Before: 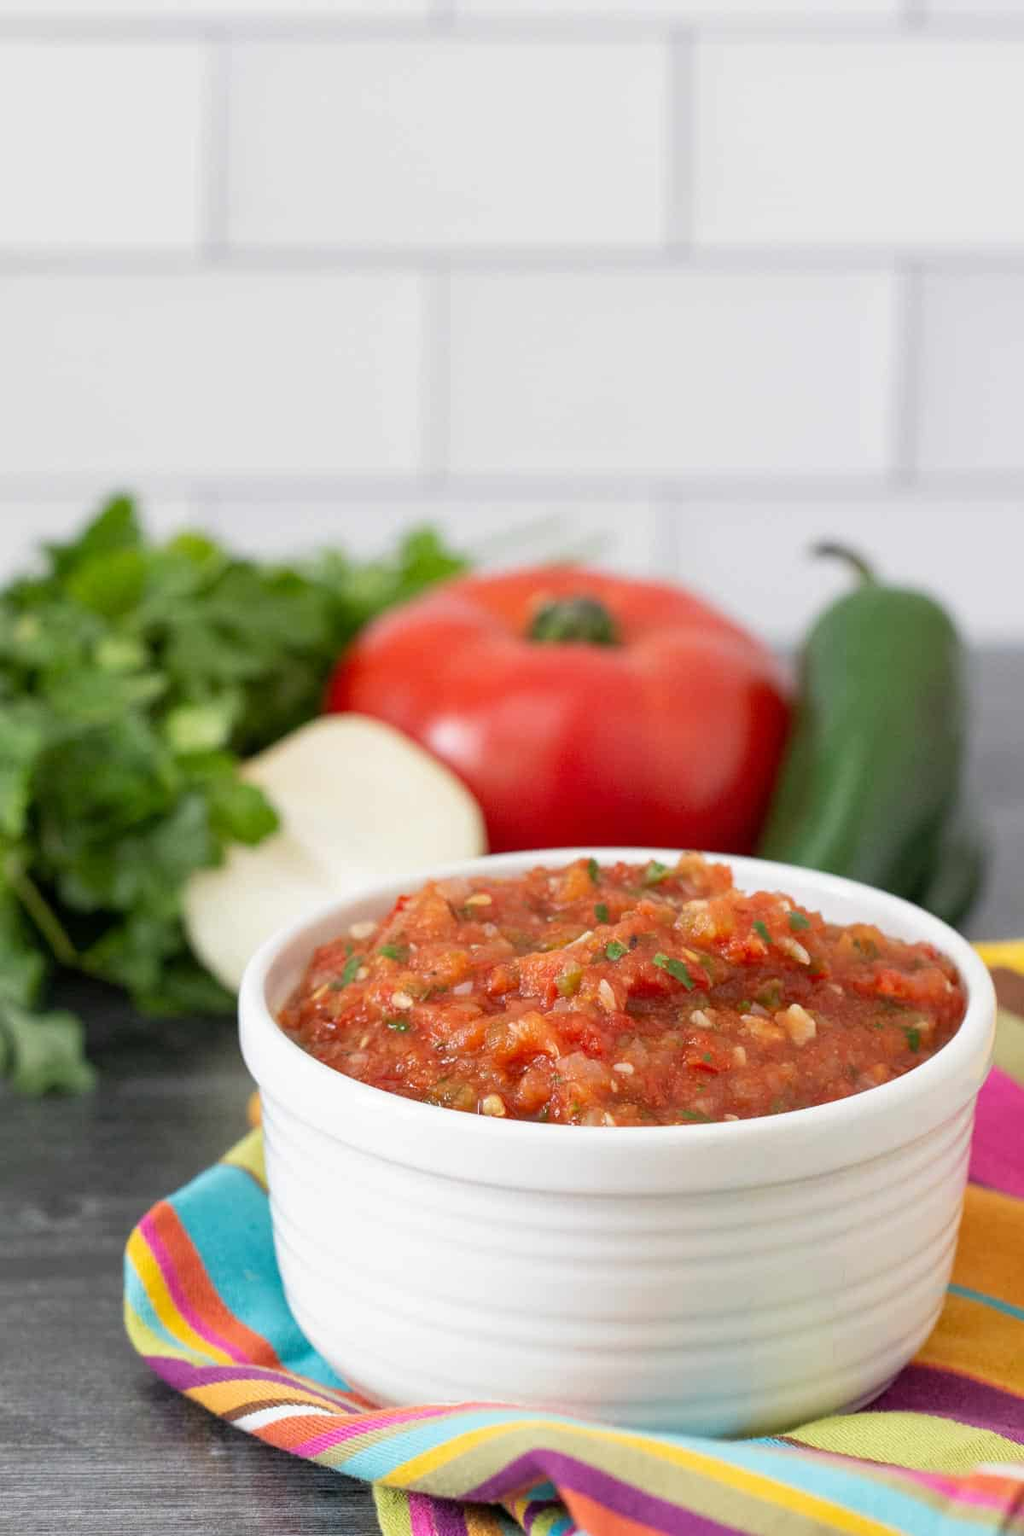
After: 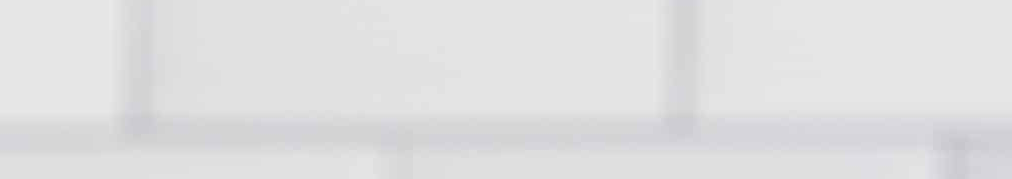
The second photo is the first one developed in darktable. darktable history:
crop and rotate: left 9.644%, top 9.491%, right 6.021%, bottom 80.509%
color balance rgb: perceptual saturation grading › global saturation 20%, global vibrance 20%
